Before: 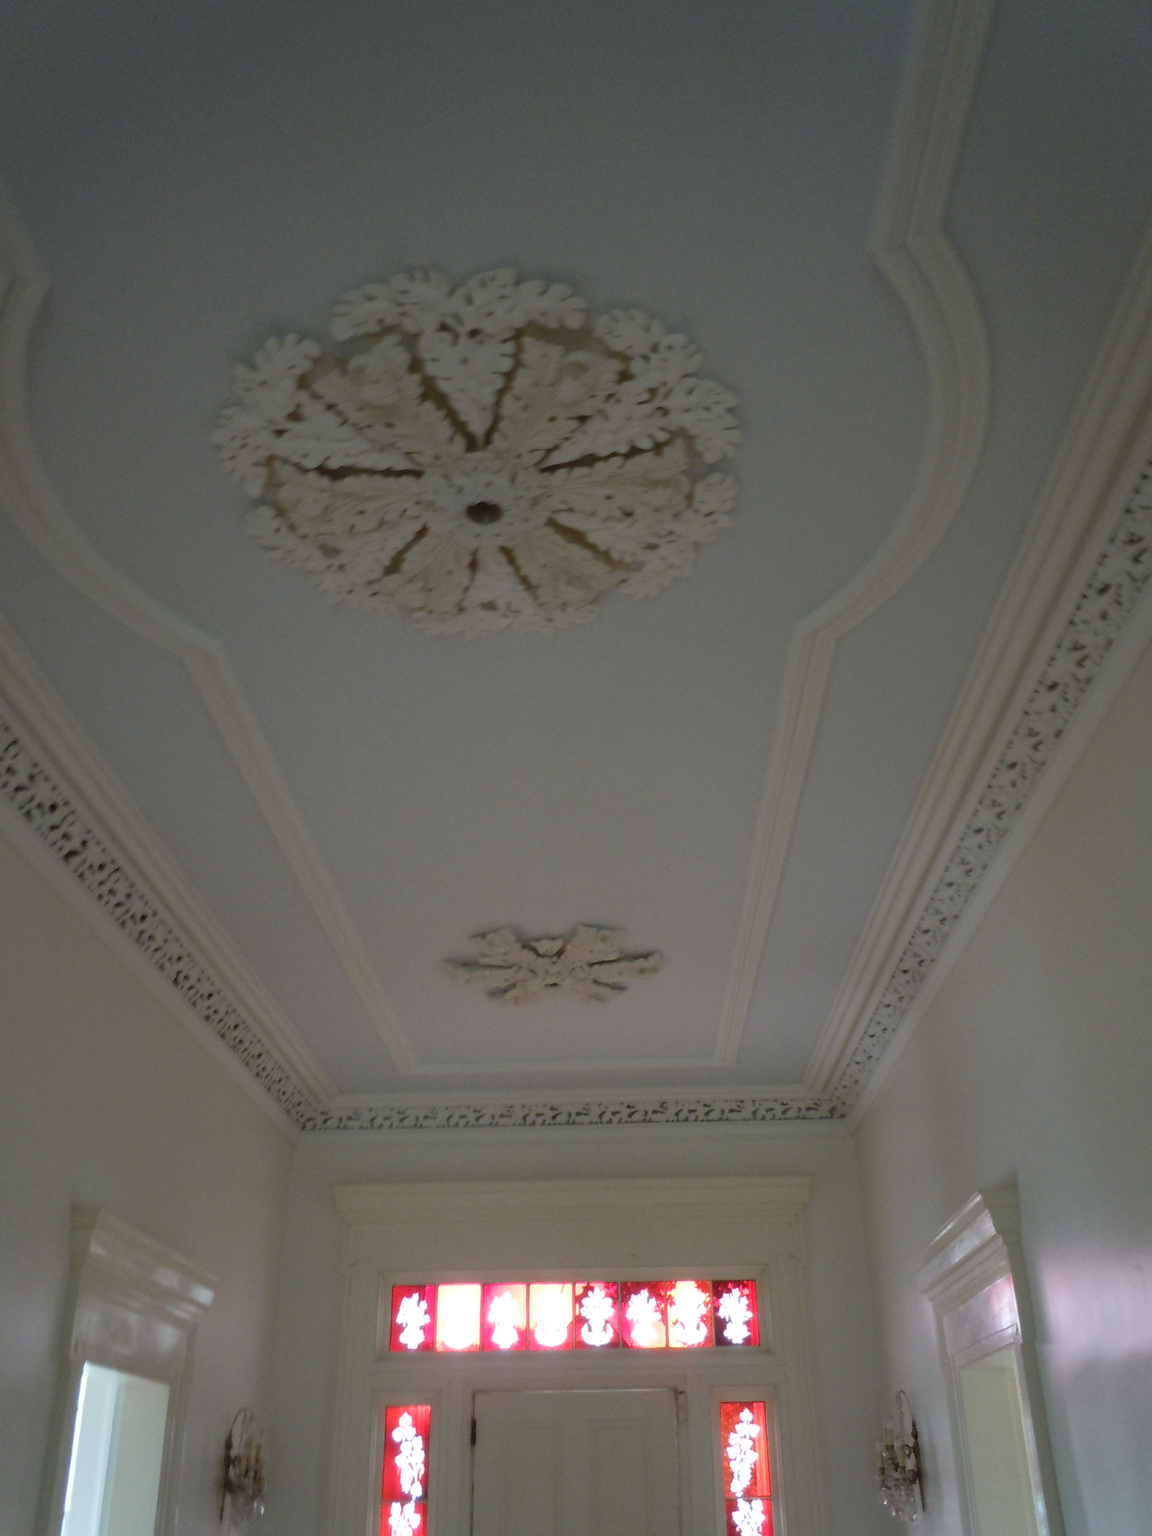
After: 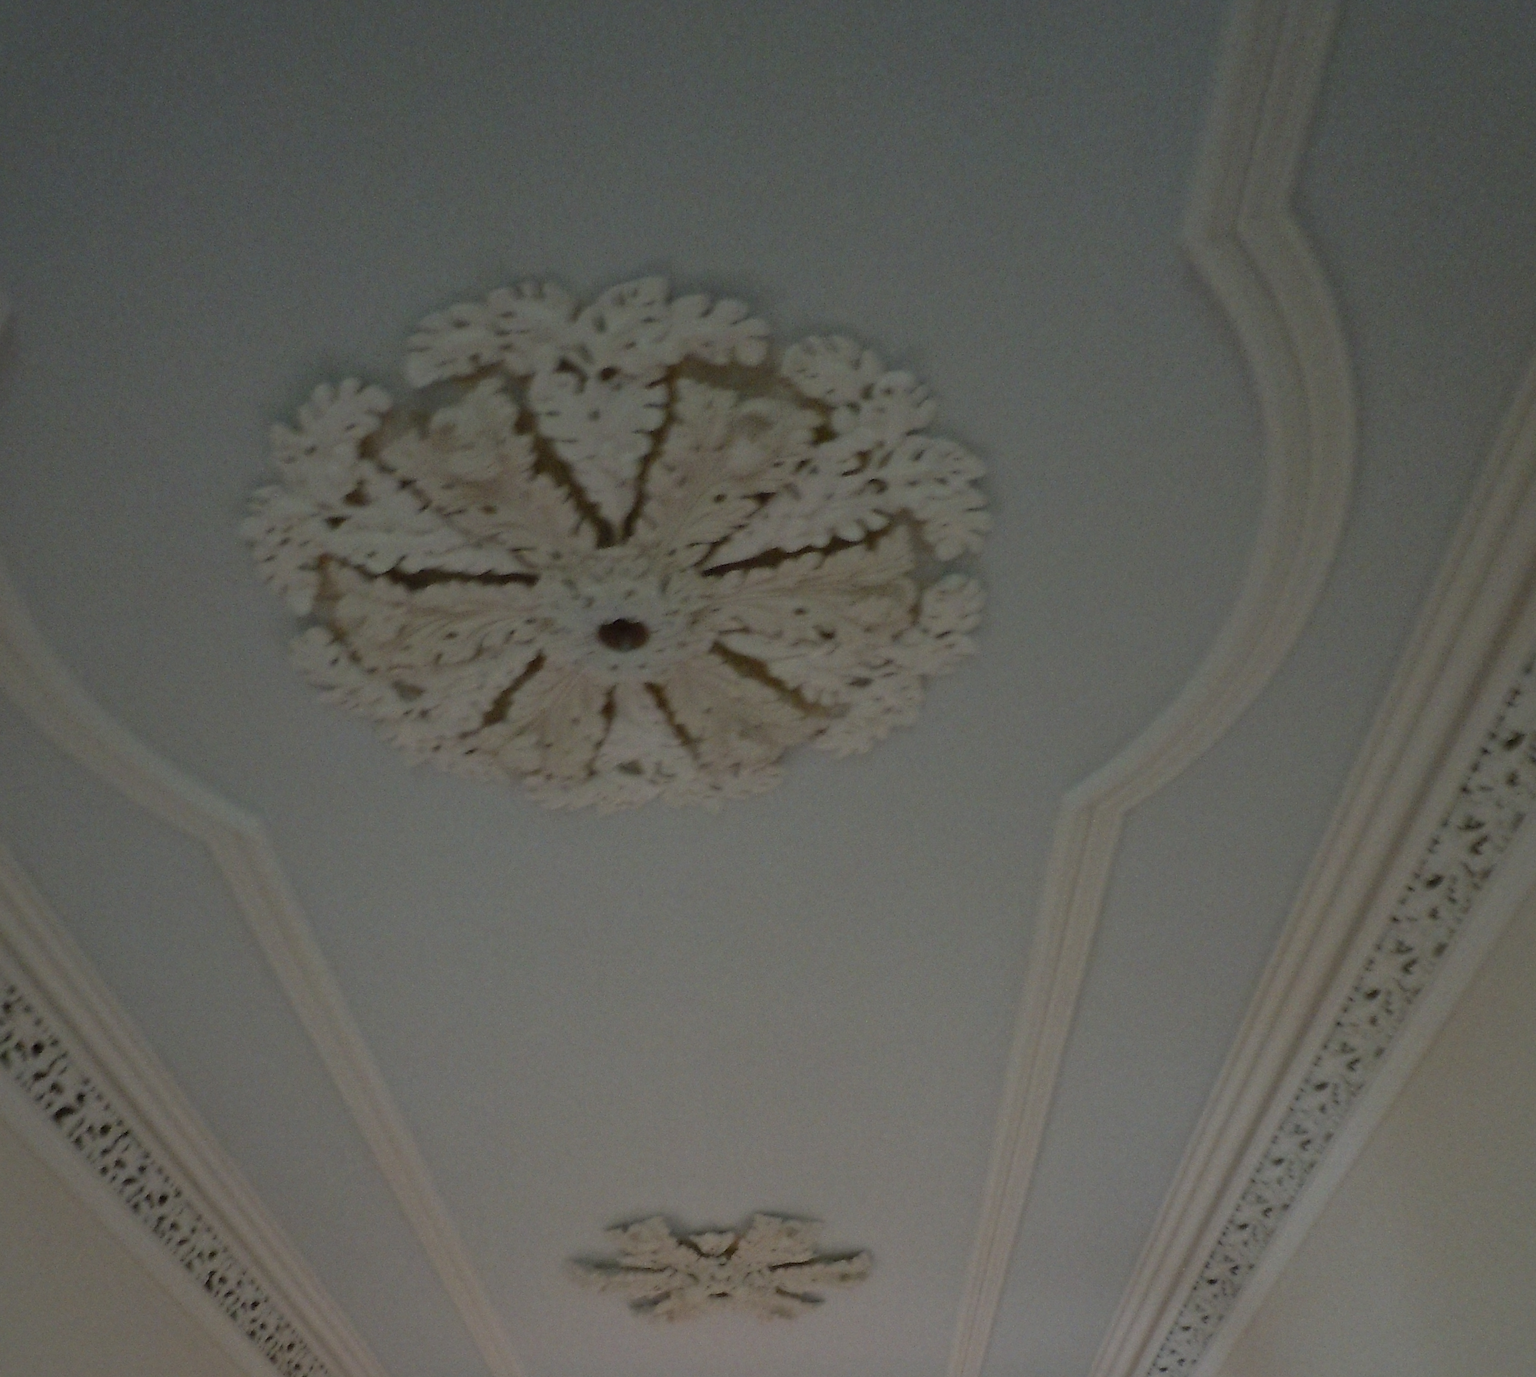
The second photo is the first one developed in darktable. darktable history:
local contrast: mode bilateral grid, contrast 20, coarseness 50, detail 120%, midtone range 0.2
crop and rotate: top 4.848%, bottom 29.503%
rotate and perspective: rotation 0.074°, lens shift (vertical) 0.096, lens shift (horizontal) -0.041, crop left 0.043, crop right 0.952, crop top 0.024, crop bottom 0.979
